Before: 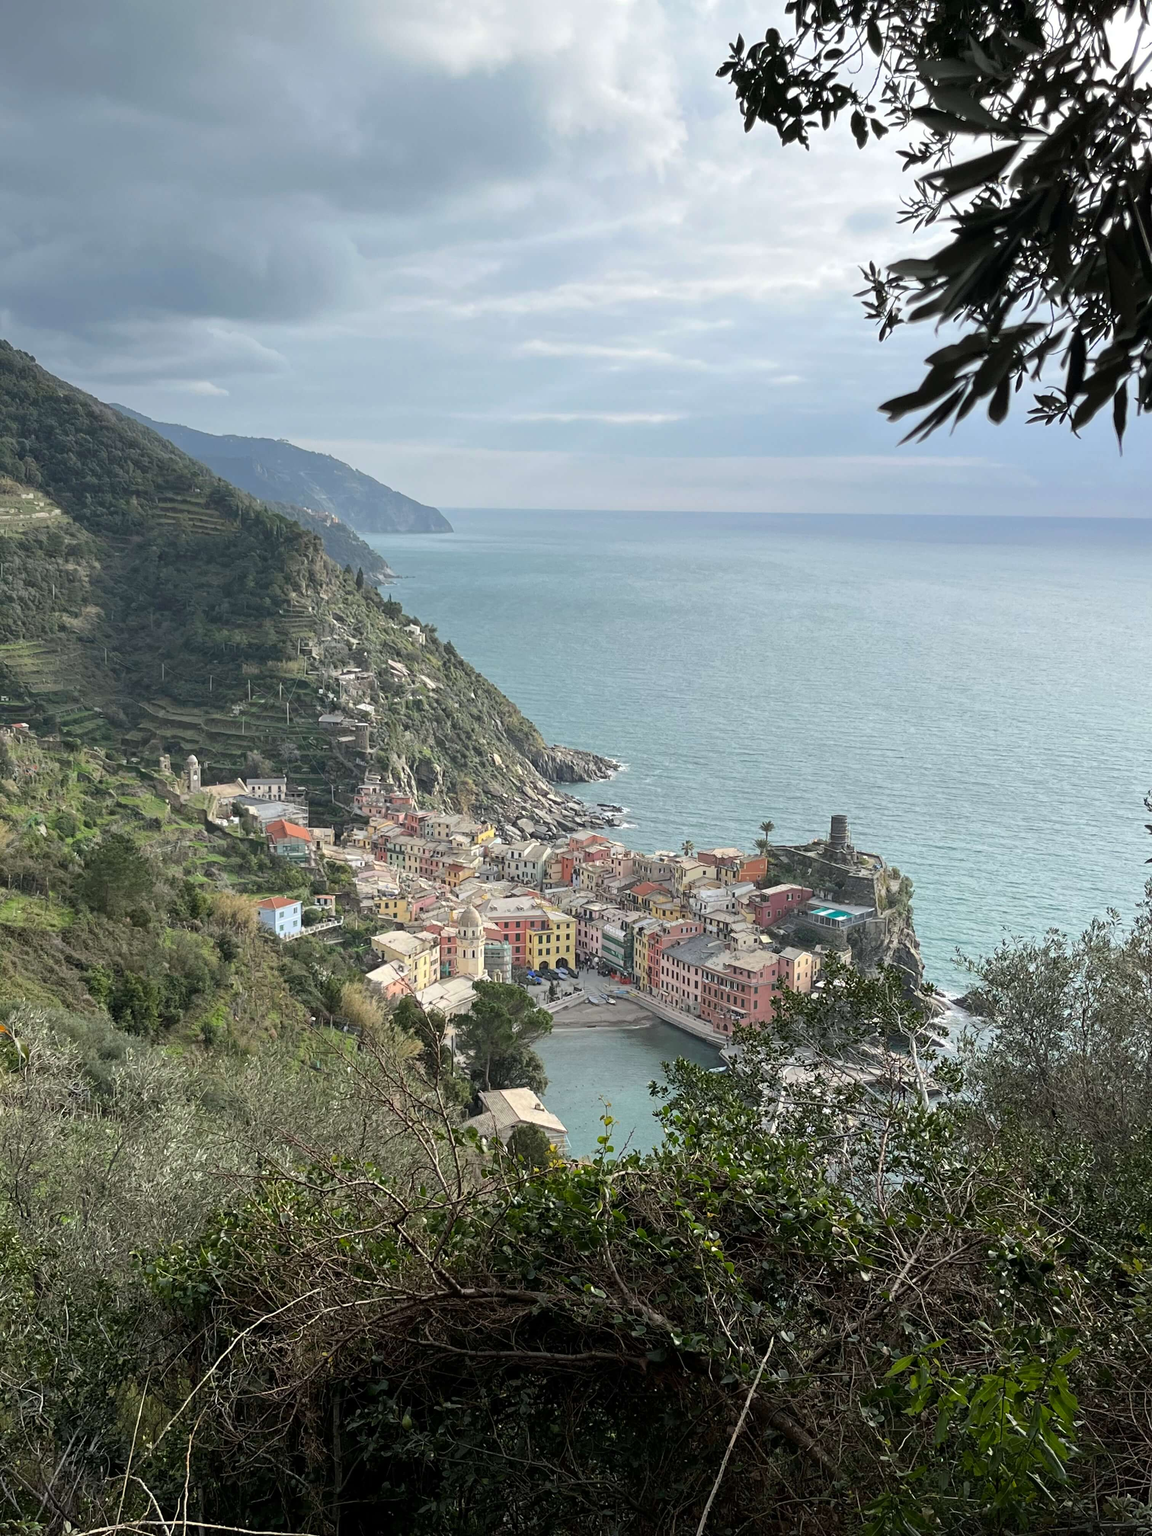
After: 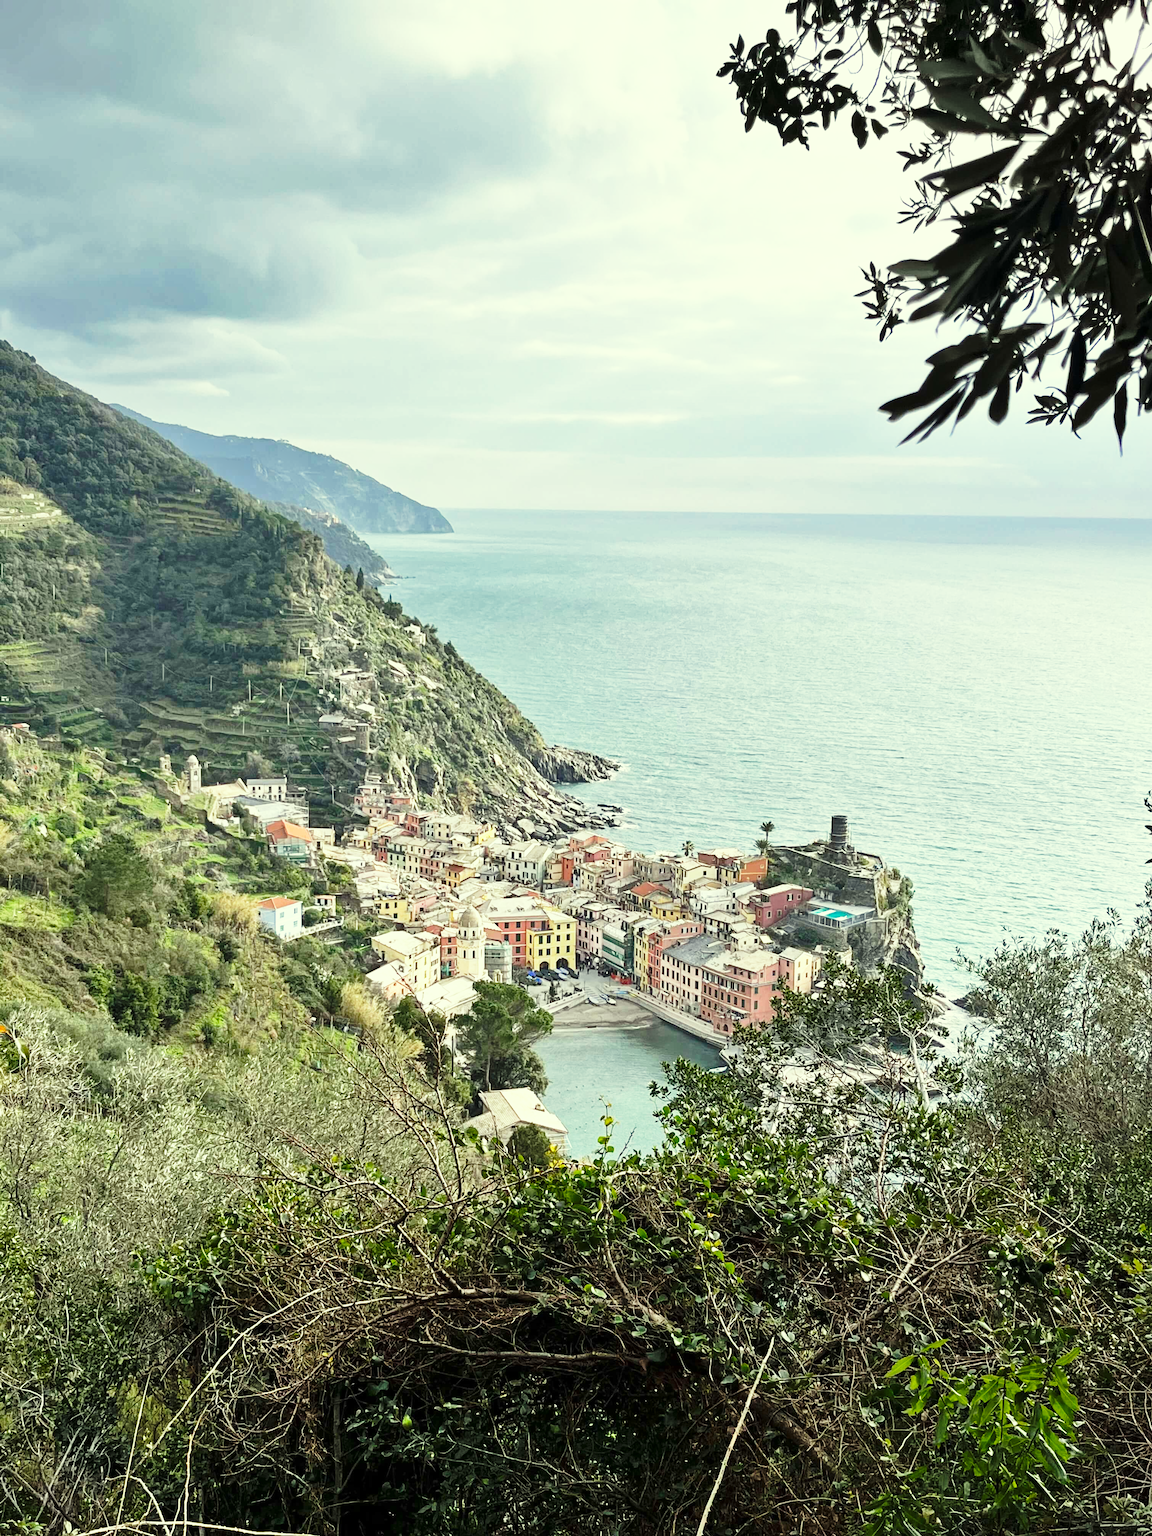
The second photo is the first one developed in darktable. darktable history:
shadows and highlights: soften with gaussian
base curve: curves: ch0 [(0, 0) (0.026, 0.03) (0.109, 0.232) (0.351, 0.748) (0.669, 0.968) (1, 1)], preserve colors none
color correction: highlights a* -5.8, highlights b* 10.98
